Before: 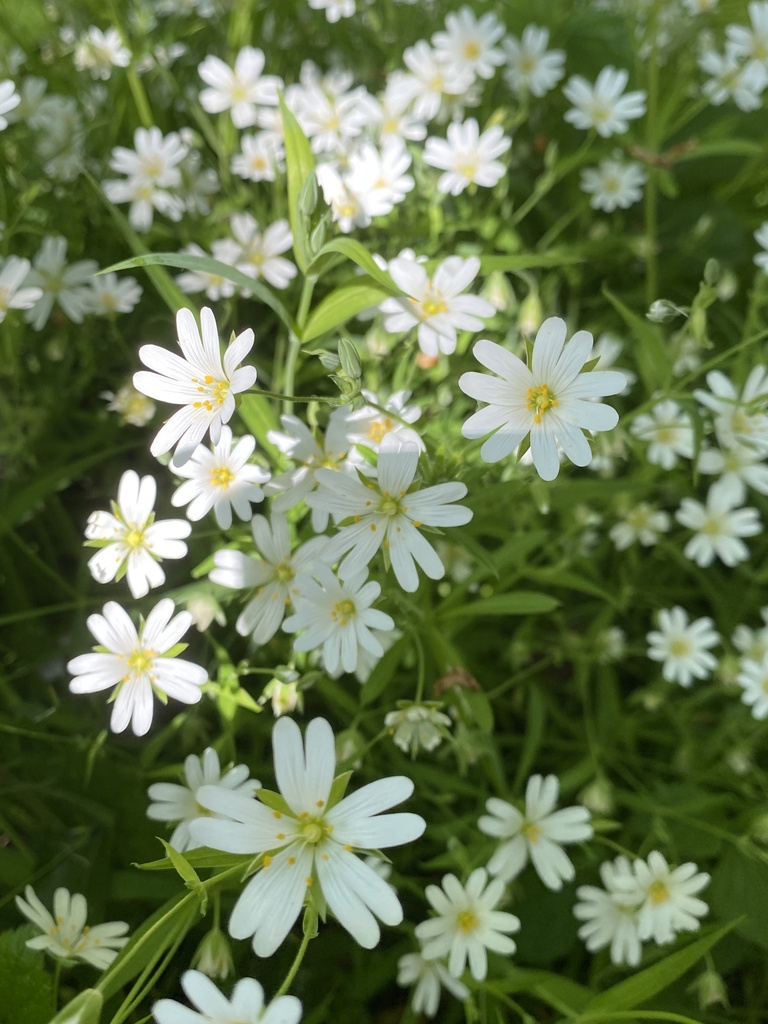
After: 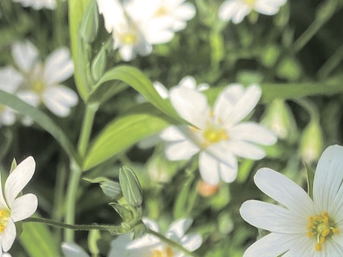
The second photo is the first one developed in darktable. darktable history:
split-toning: shadows › hue 43.2°, shadows › saturation 0, highlights › hue 50.4°, highlights › saturation 1
crop: left 28.64%, top 16.832%, right 26.637%, bottom 58.055%
